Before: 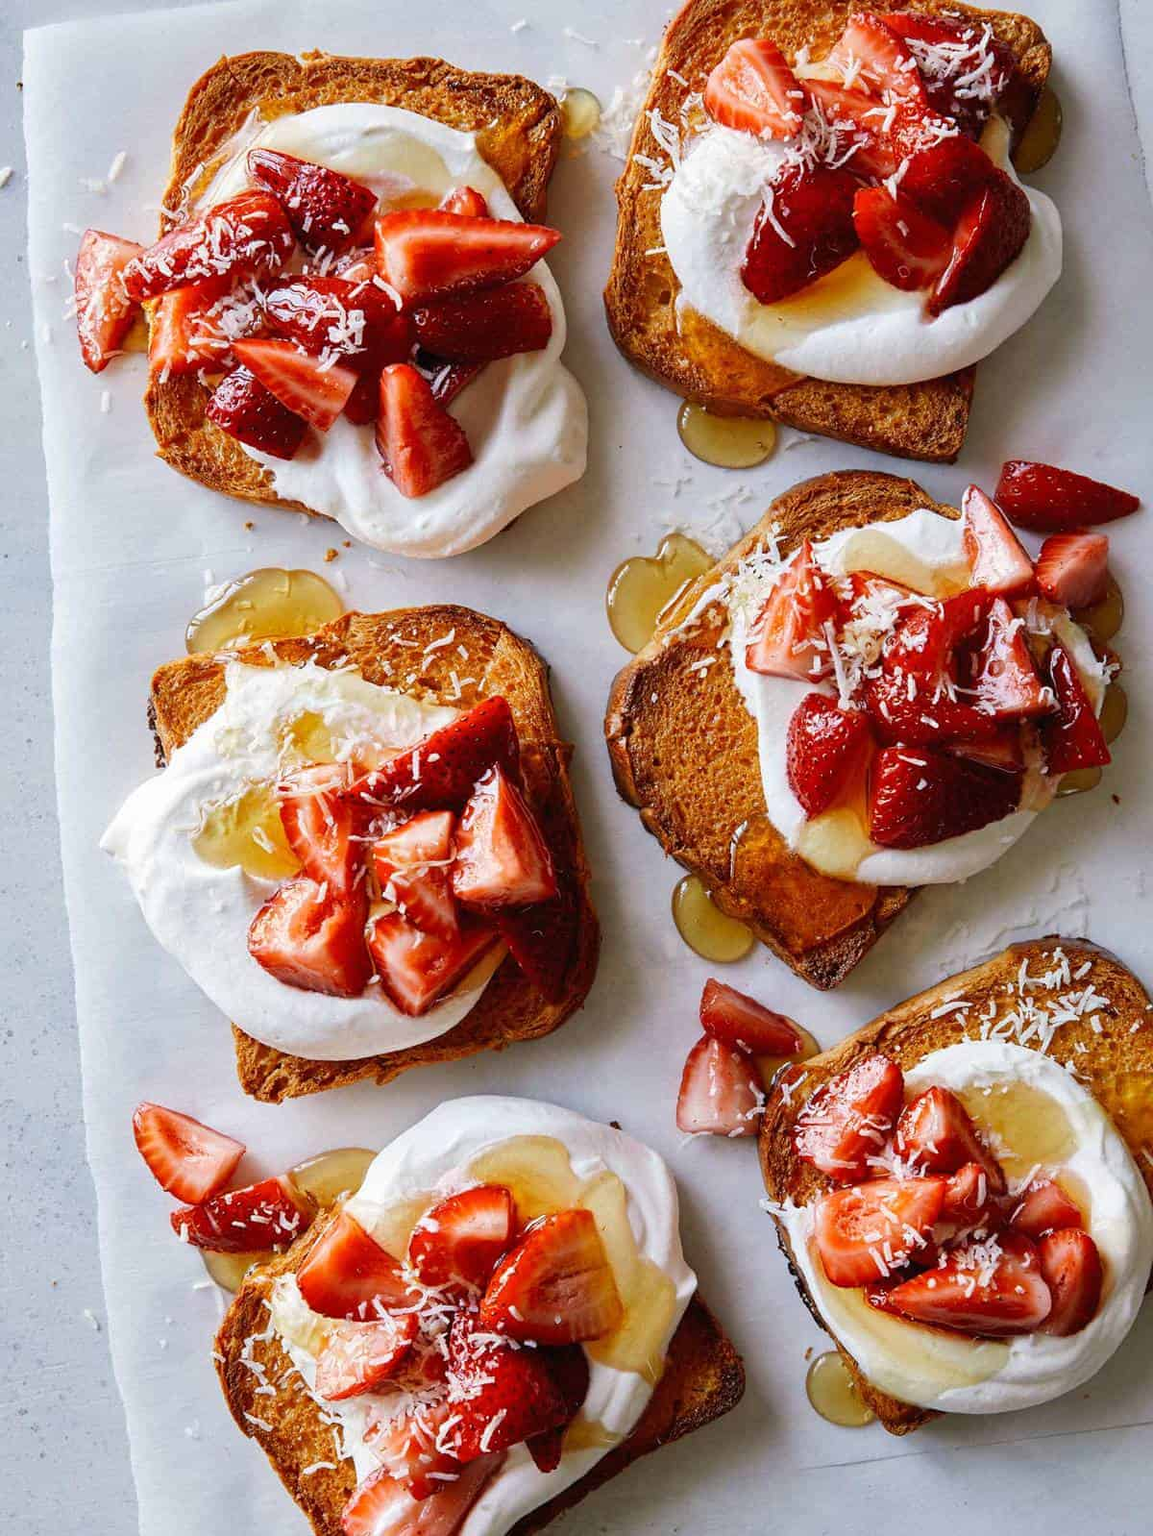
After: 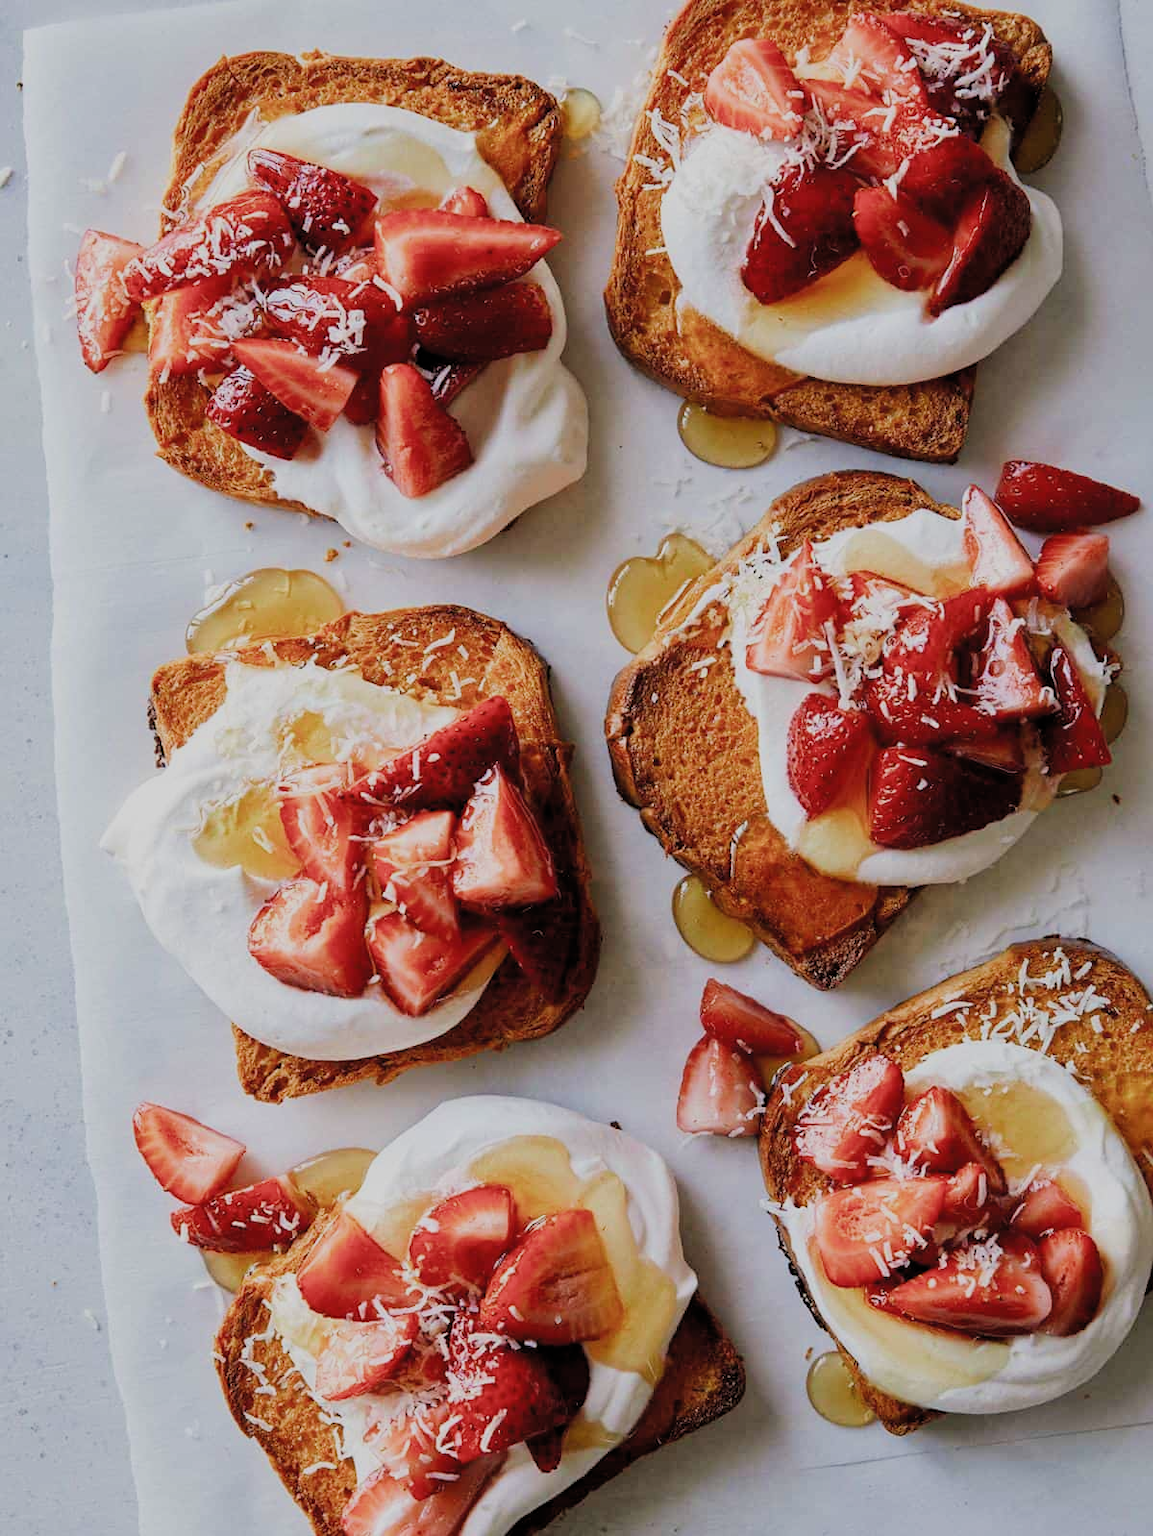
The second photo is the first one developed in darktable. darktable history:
filmic rgb: black relative exposure -7.65 EV, white relative exposure 4.56 EV, threshold 3.03 EV, hardness 3.61, color science v4 (2020), contrast in shadows soft, contrast in highlights soft, enable highlight reconstruction true
